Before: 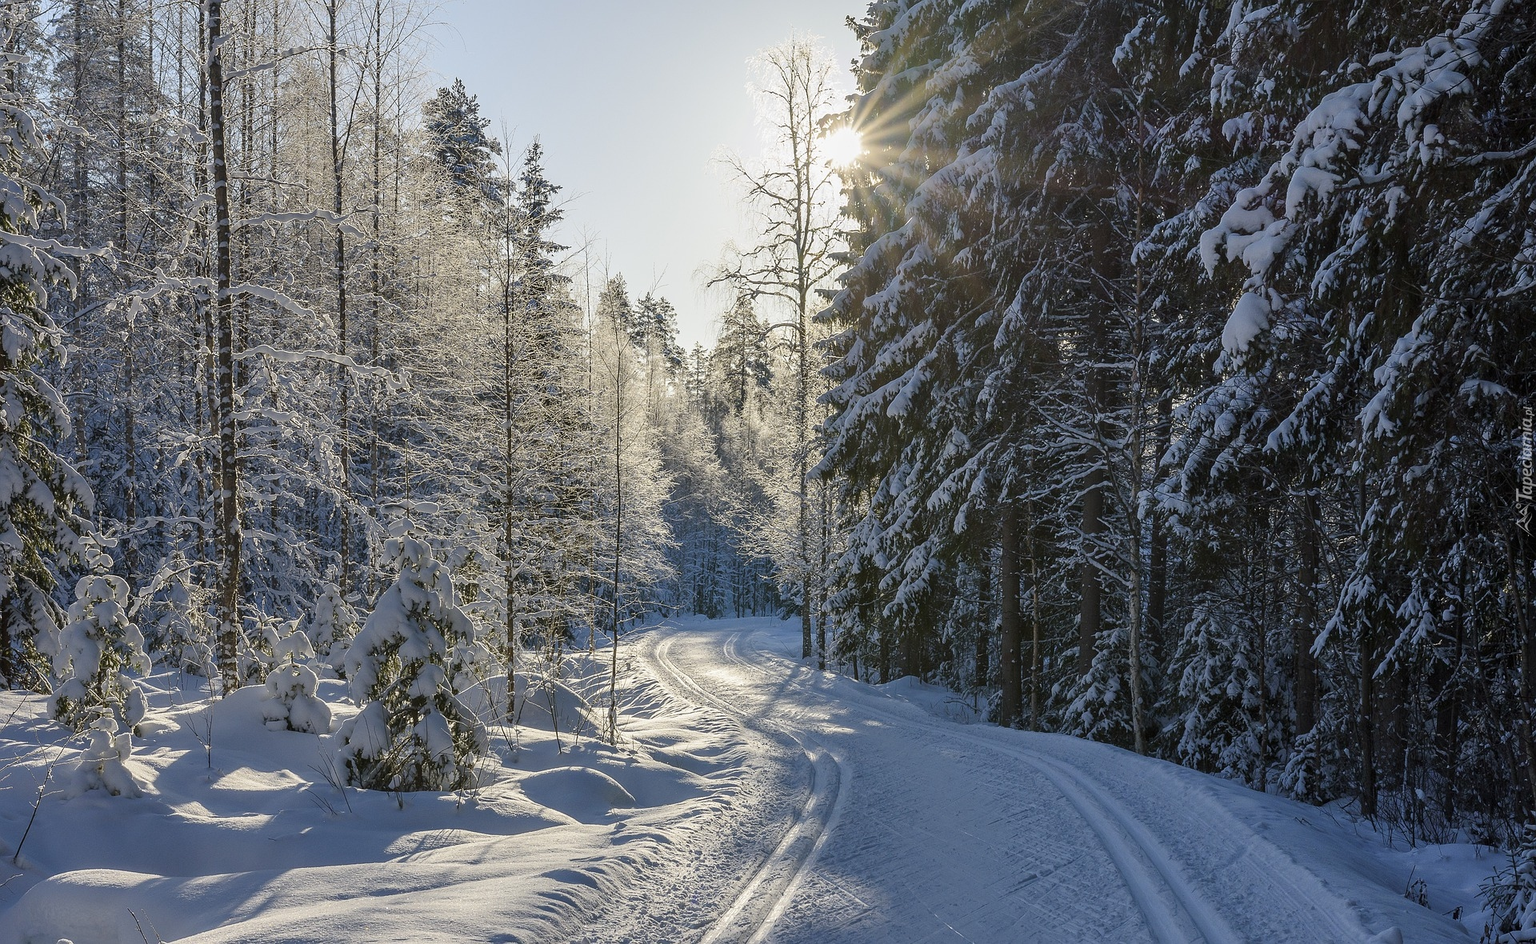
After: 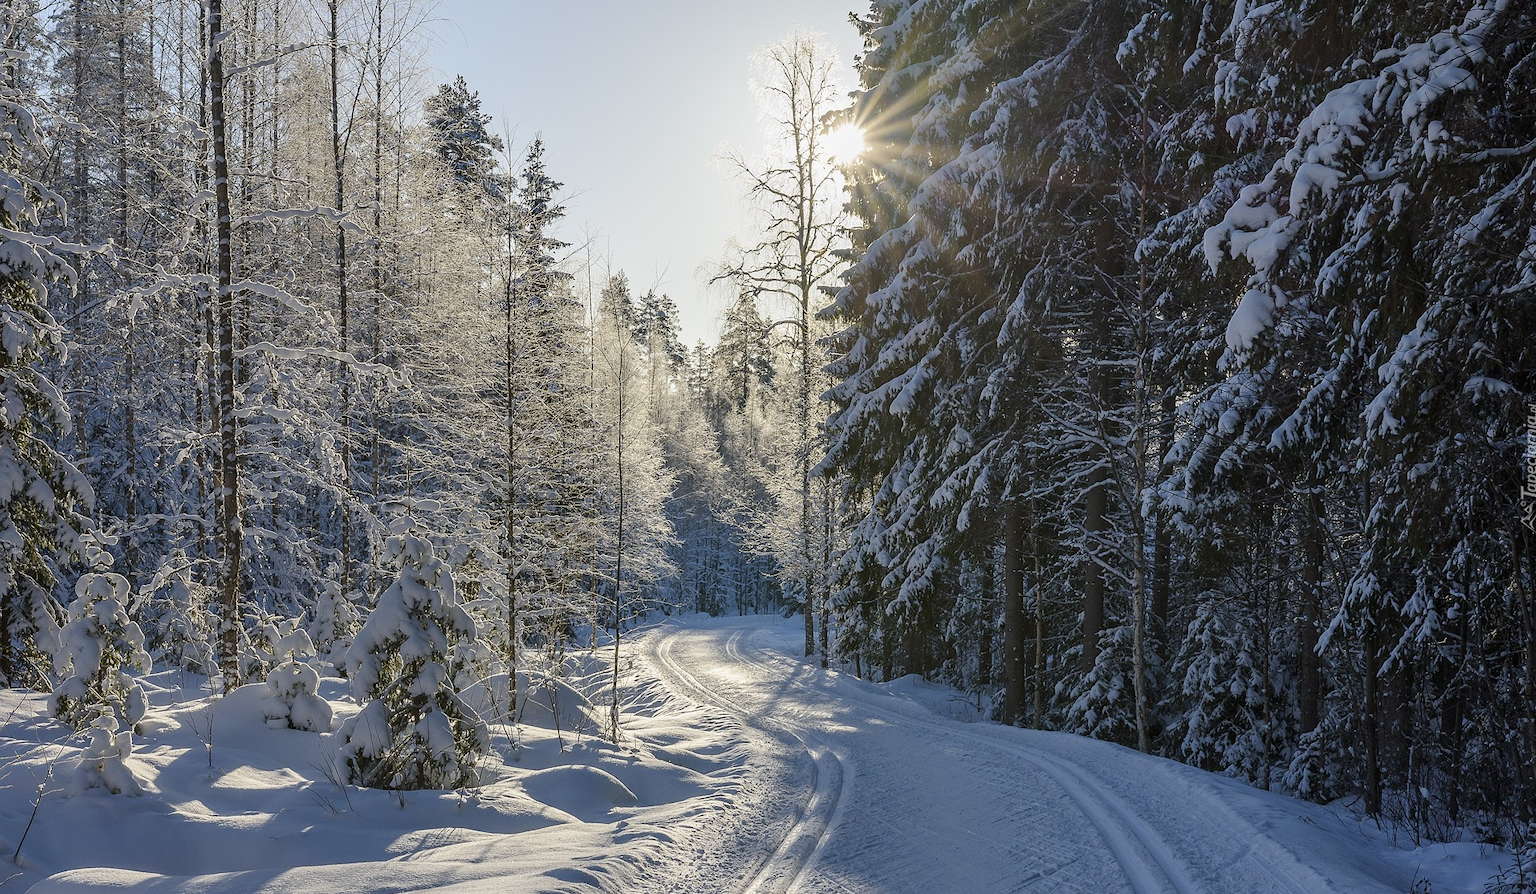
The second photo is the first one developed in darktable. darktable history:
crop: top 0.437%, right 0.262%, bottom 5%
